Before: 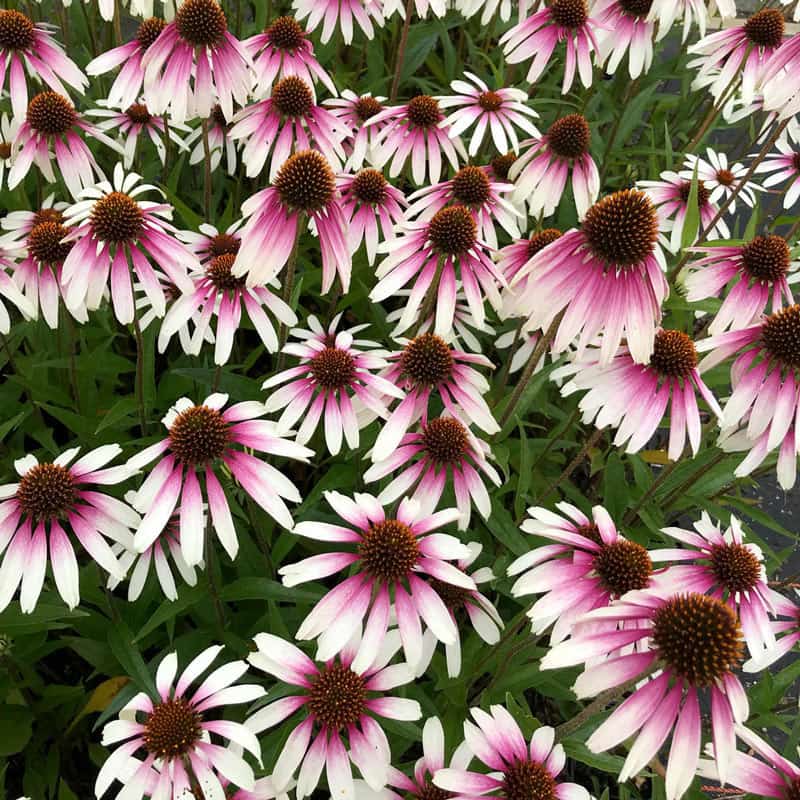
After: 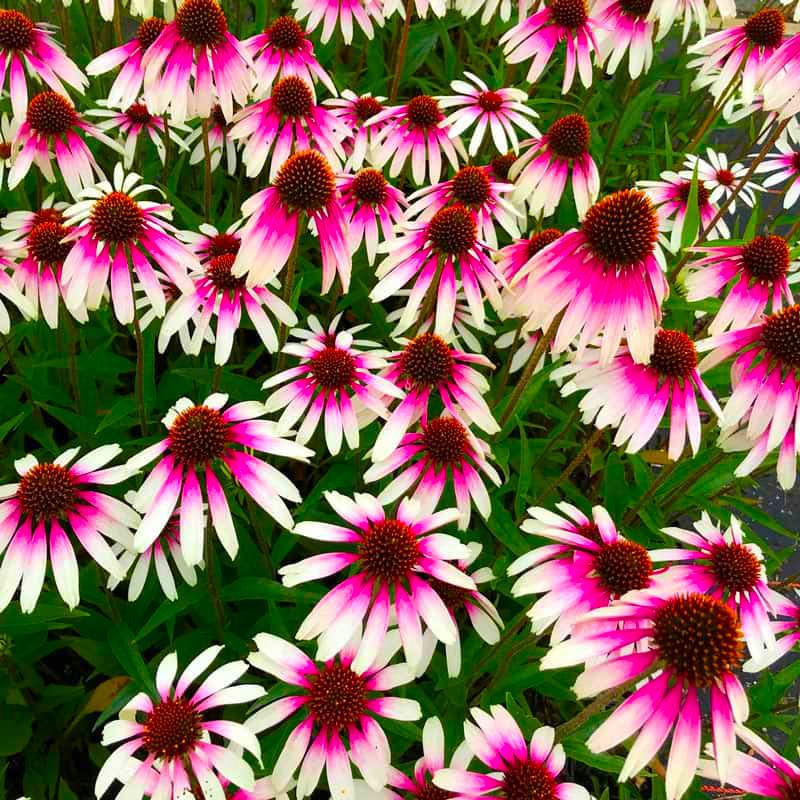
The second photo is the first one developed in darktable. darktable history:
color correction: highlights b* -0.054, saturation 2.14
